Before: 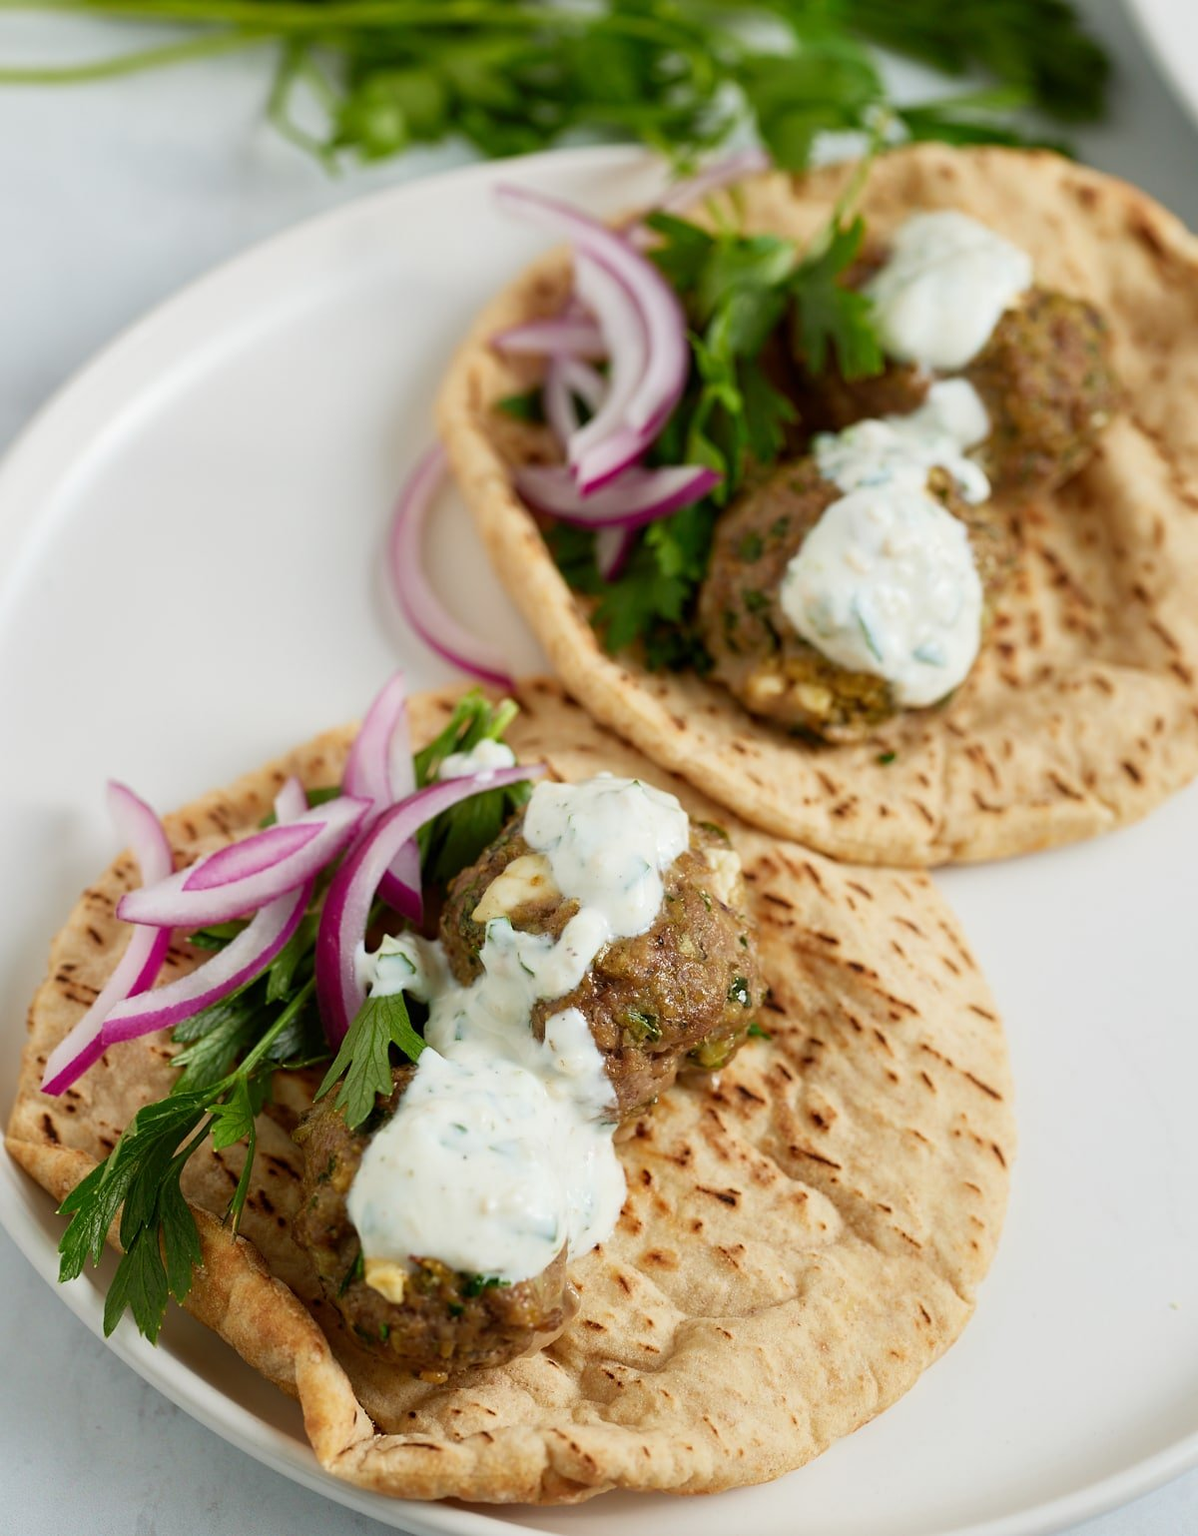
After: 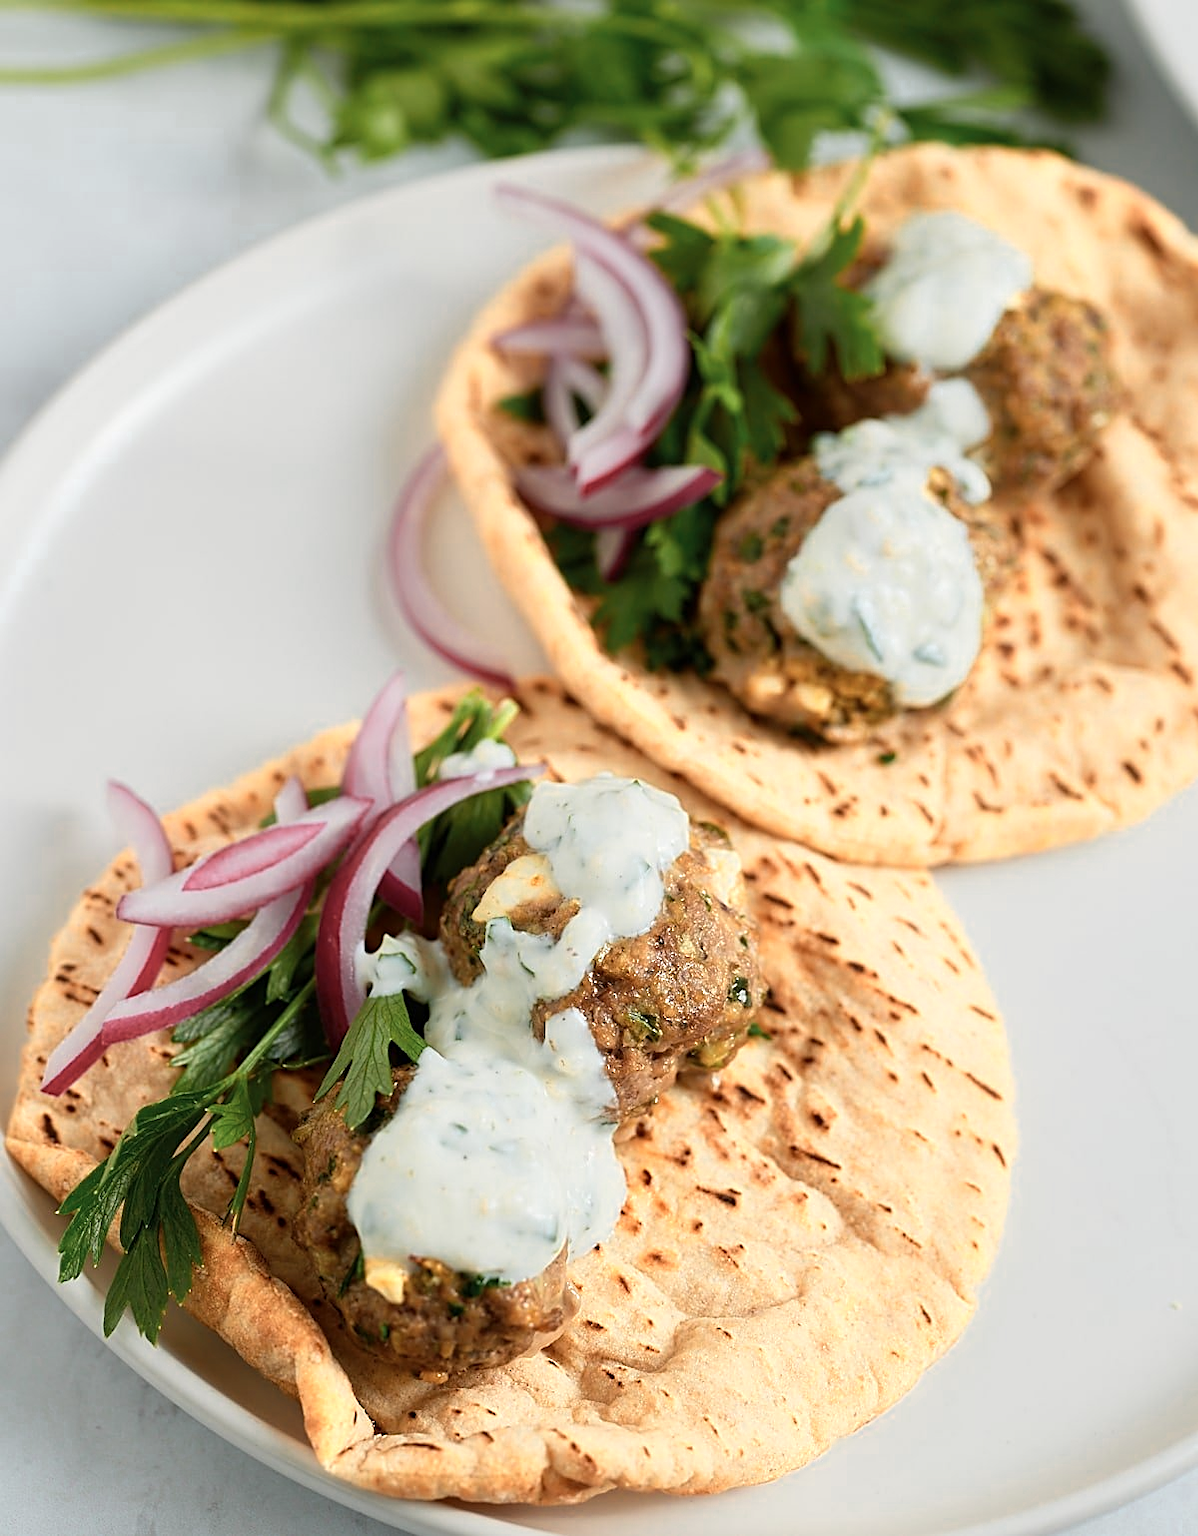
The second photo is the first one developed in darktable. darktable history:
sharpen: amount 0.482
color zones: curves: ch0 [(0.018, 0.548) (0.197, 0.654) (0.425, 0.447) (0.605, 0.658) (0.732, 0.579)]; ch1 [(0.105, 0.531) (0.224, 0.531) (0.386, 0.39) (0.618, 0.456) (0.732, 0.456) (0.956, 0.421)]; ch2 [(0.039, 0.583) (0.215, 0.465) (0.399, 0.544) (0.465, 0.548) (0.614, 0.447) (0.724, 0.43) (0.882, 0.623) (0.956, 0.632)]
